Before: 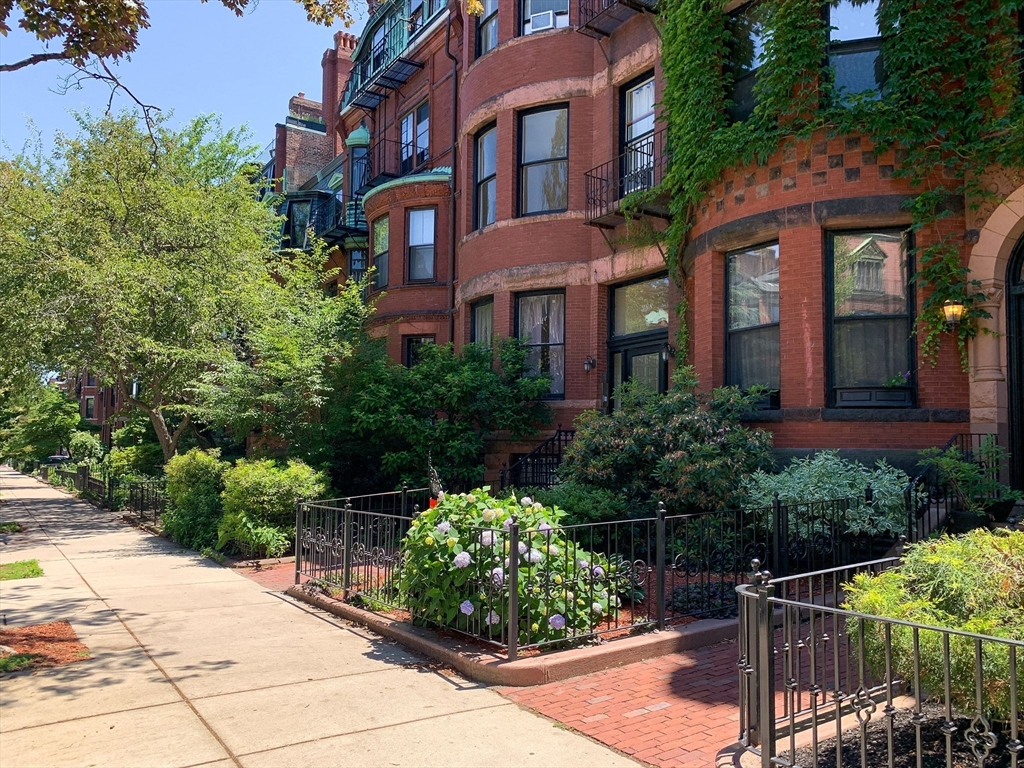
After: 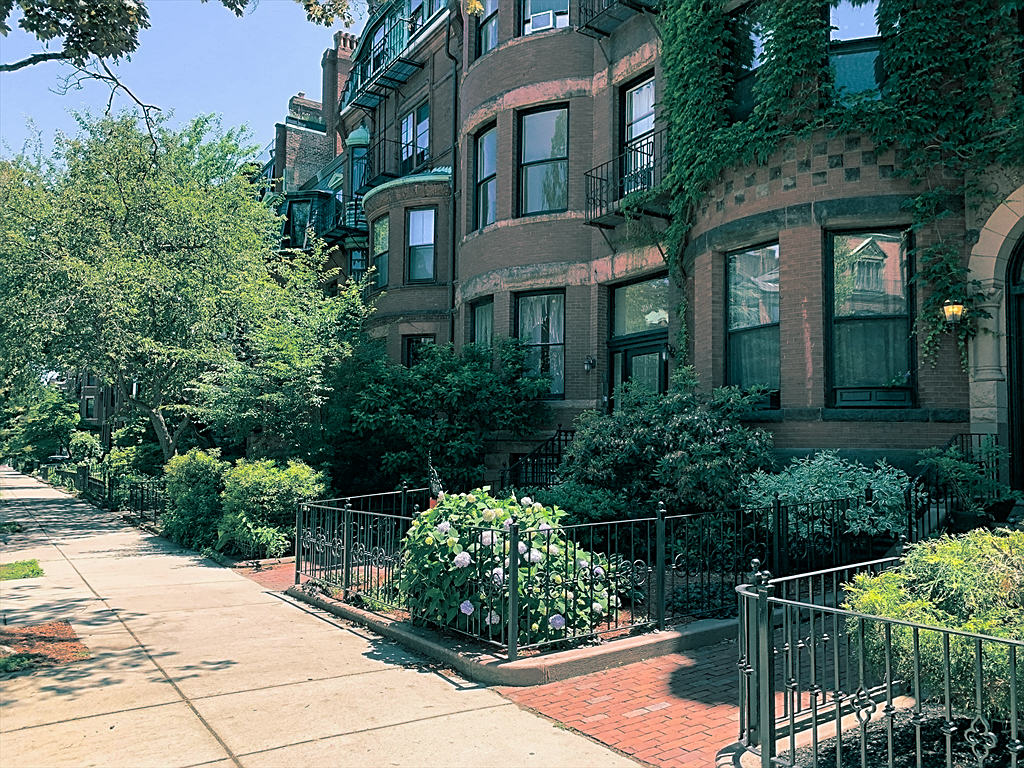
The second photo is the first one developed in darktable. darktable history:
color correction: highlights a* 0.003, highlights b* -0.283
sharpen: on, module defaults
split-toning: shadows › hue 183.6°, shadows › saturation 0.52, highlights › hue 0°, highlights › saturation 0
